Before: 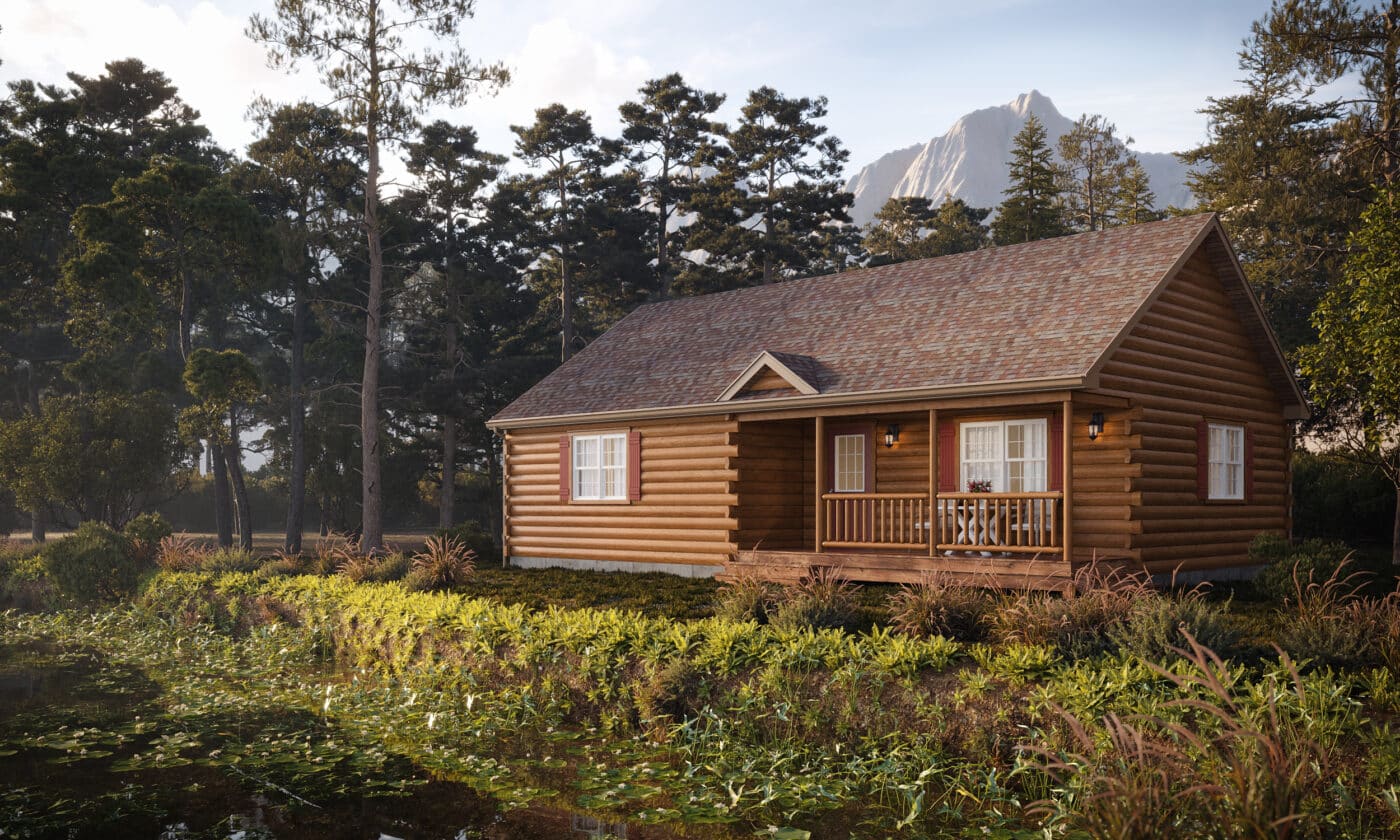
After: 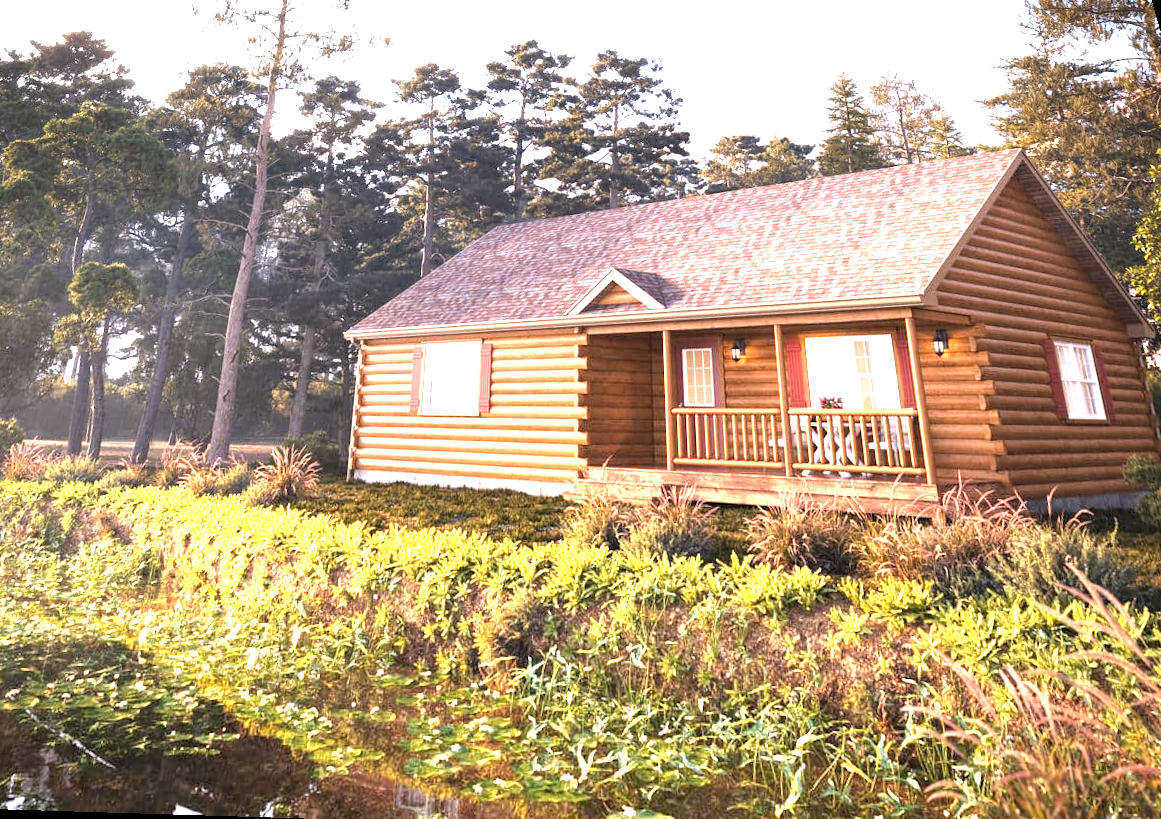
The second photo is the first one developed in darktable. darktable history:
rotate and perspective: rotation 0.72°, lens shift (vertical) -0.352, lens shift (horizontal) -0.051, crop left 0.152, crop right 0.859, crop top 0.019, crop bottom 0.964
local contrast: highlights 100%, shadows 100%, detail 120%, midtone range 0.2
white balance: red 1.05, blue 1.072
exposure: exposure 2.207 EV, compensate highlight preservation false
